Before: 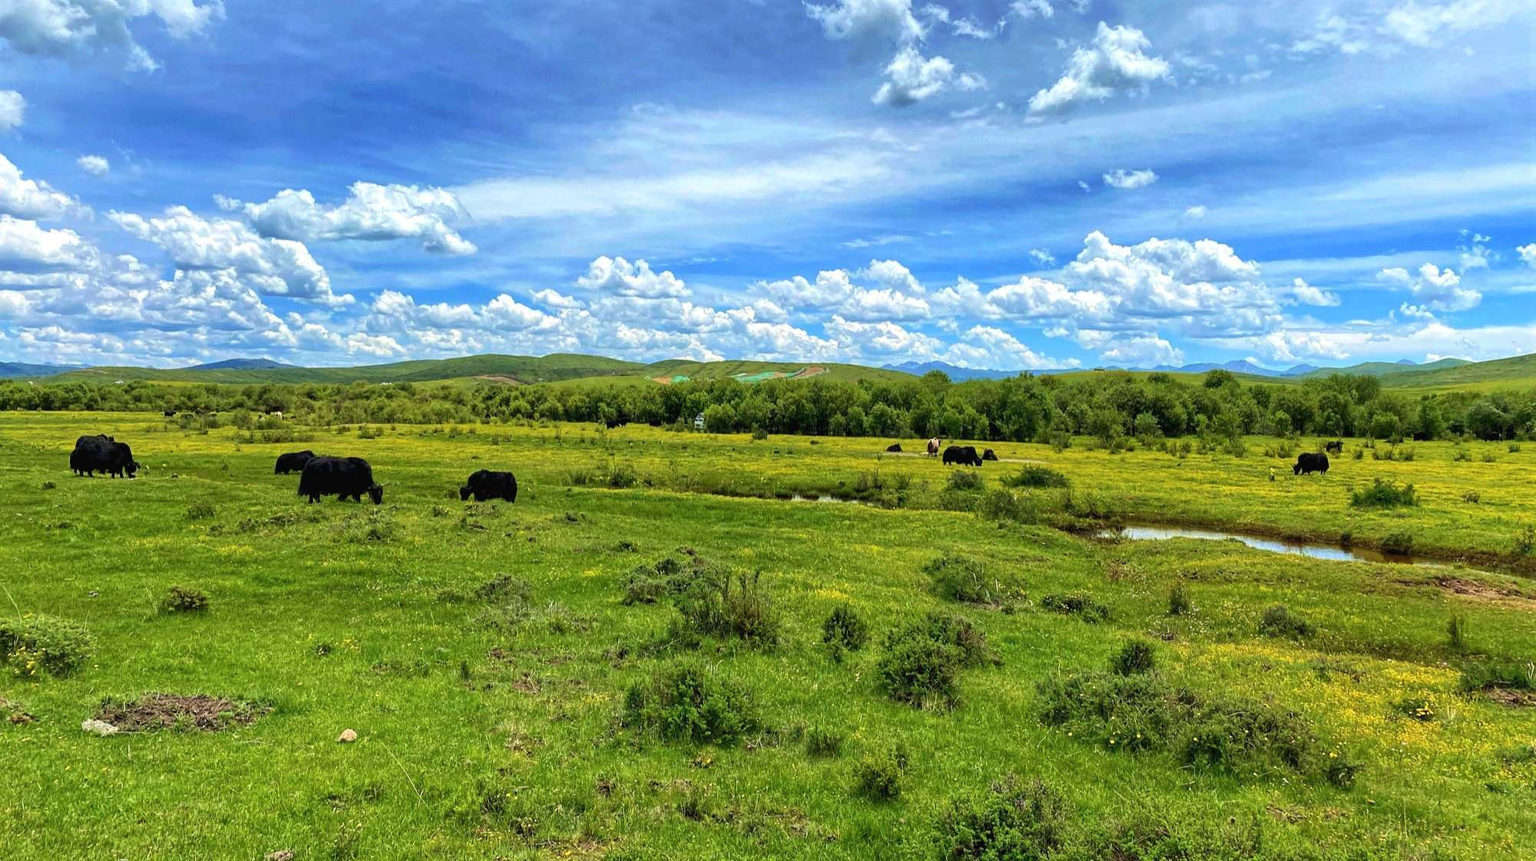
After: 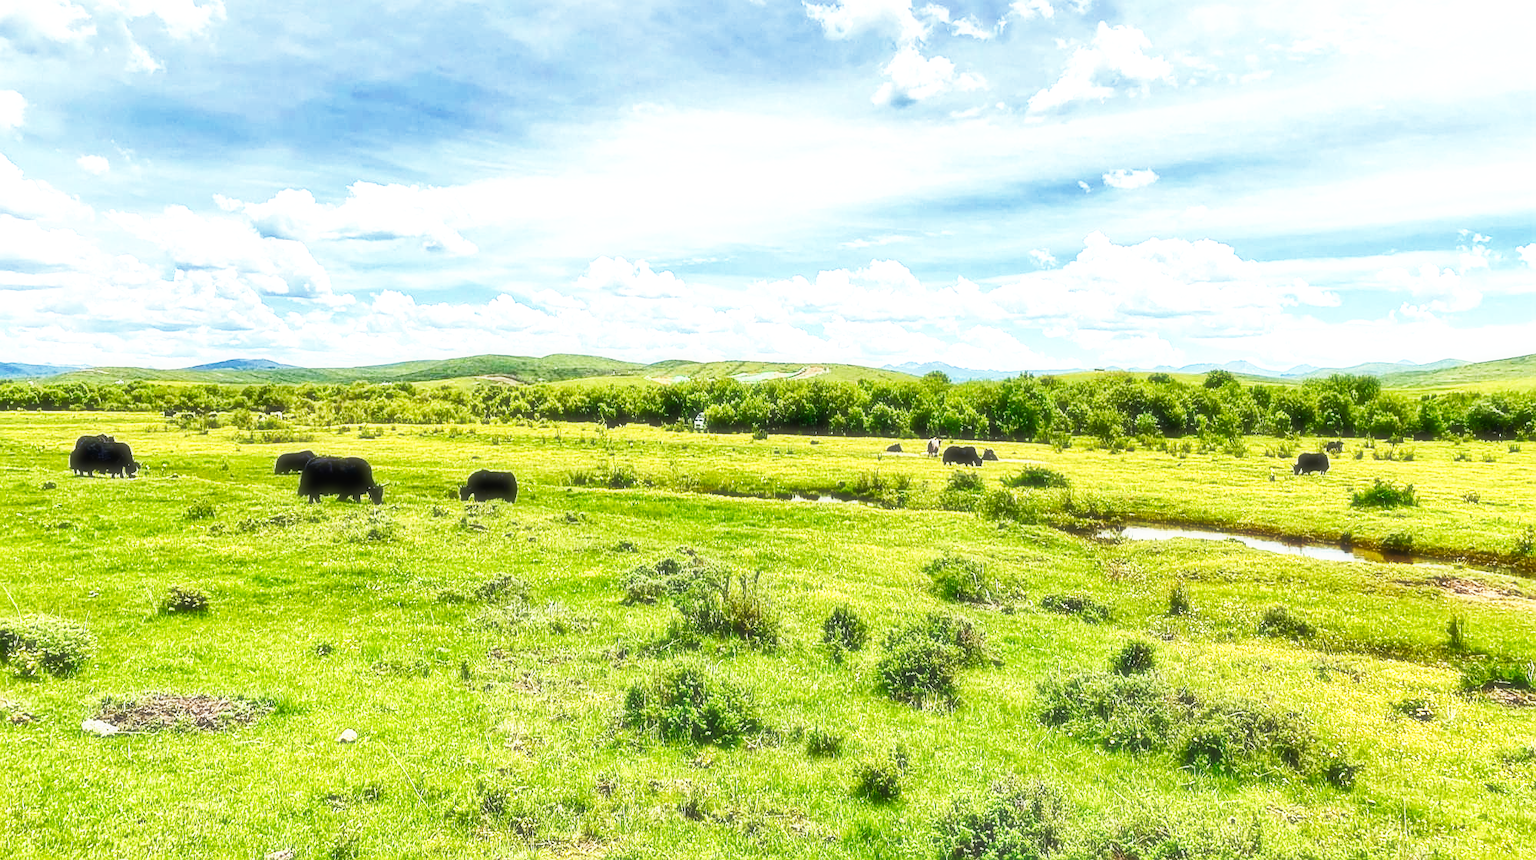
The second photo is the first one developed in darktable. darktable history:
exposure: black level correction 0, exposure 0.7 EV, compensate exposure bias true, compensate highlight preservation false
shadows and highlights: shadows 52.42, soften with gaussian
sharpen: on, module defaults
soften: size 19.52%, mix 20.32%
base curve: curves: ch0 [(0, 0.003) (0.001, 0.002) (0.006, 0.004) (0.02, 0.022) (0.048, 0.086) (0.094, 0.234) (0.162, 0.431) (0.258, 0.629) (0.385, 0.8) (0.548, 0.918) (0.751, 0.988) (1, 1)], preserve colors none
